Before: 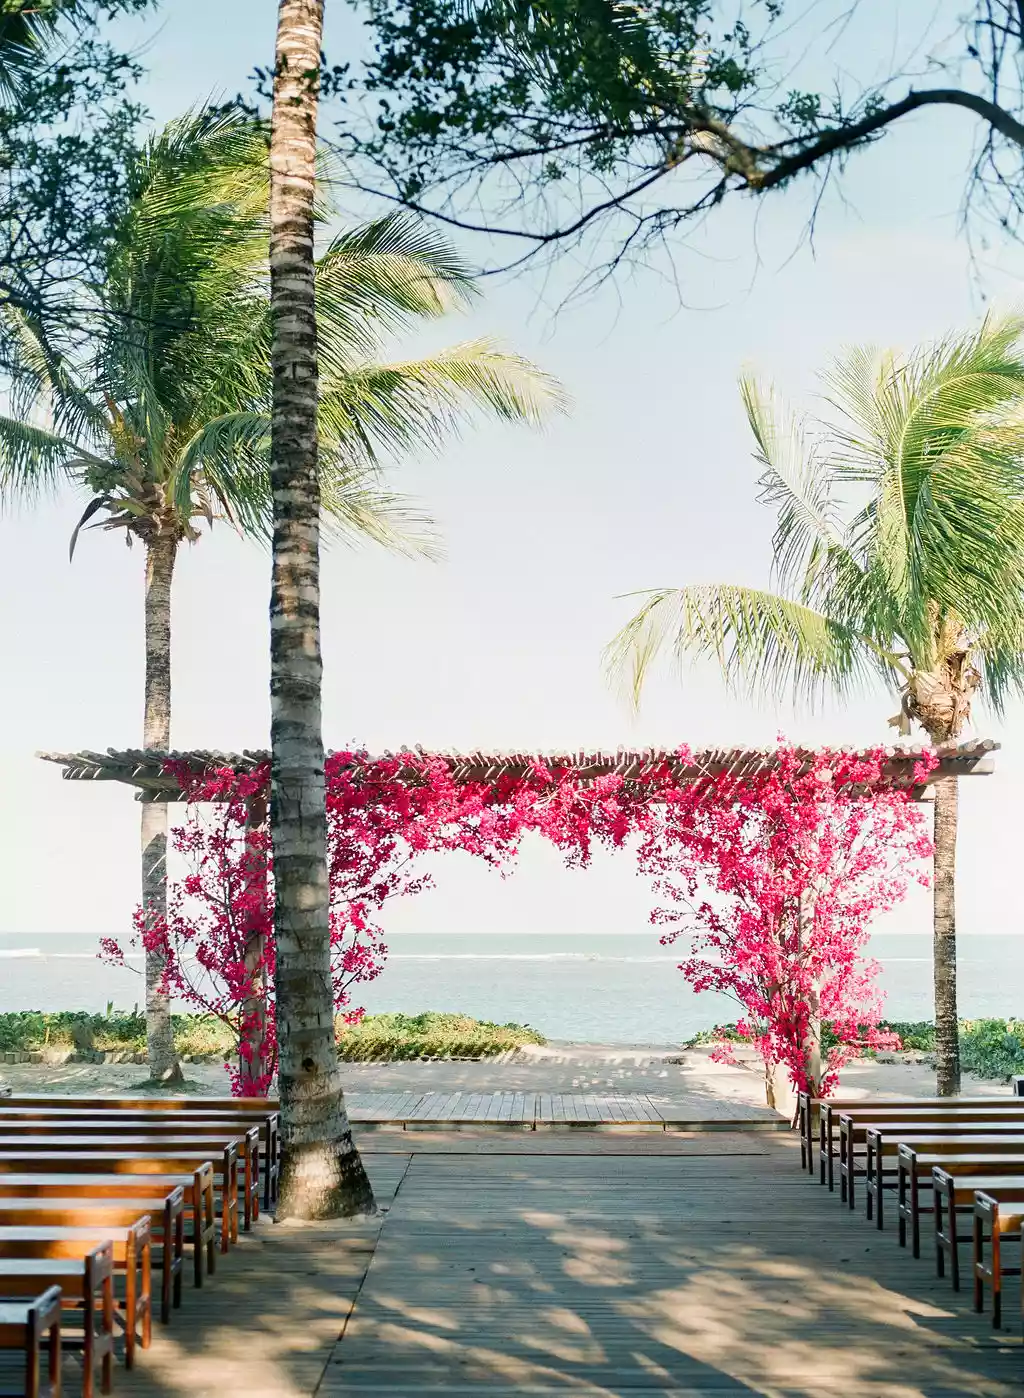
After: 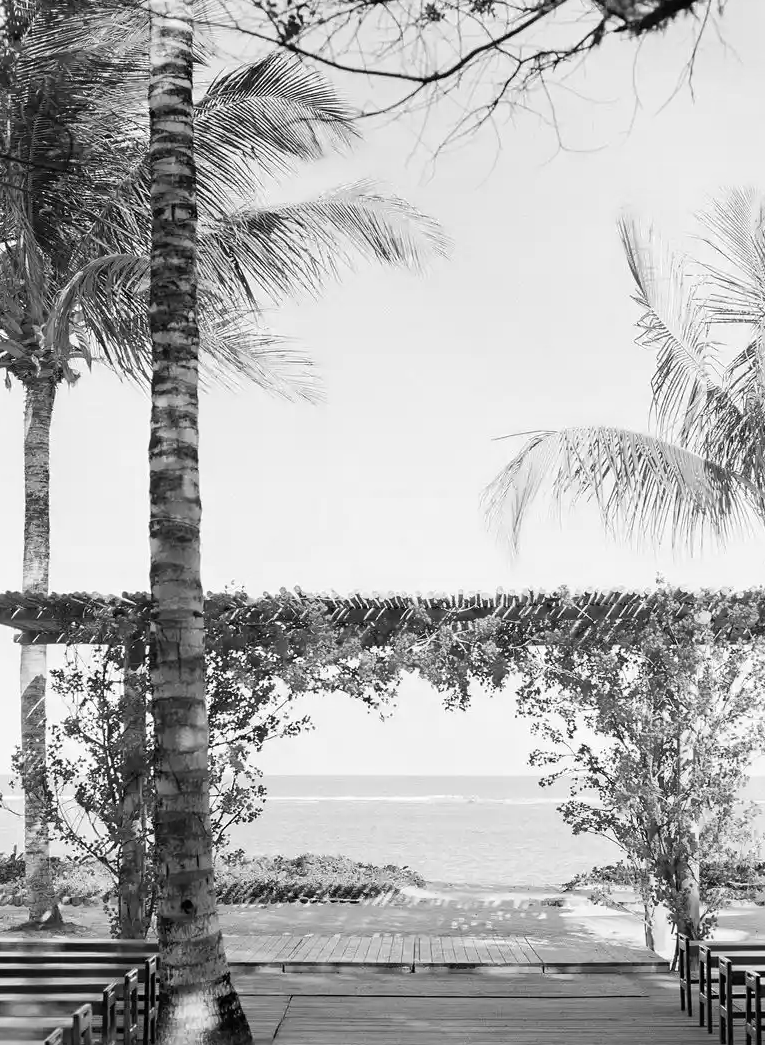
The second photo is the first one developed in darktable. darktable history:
color calibration: output gray [0.25, 0.35, 0.4, 0], x 0.383, y 0.372, temperature 3905.17 K
crop and rotate: left 11.831%, top 11.346%, right 13.429%, bottom 13.899%
